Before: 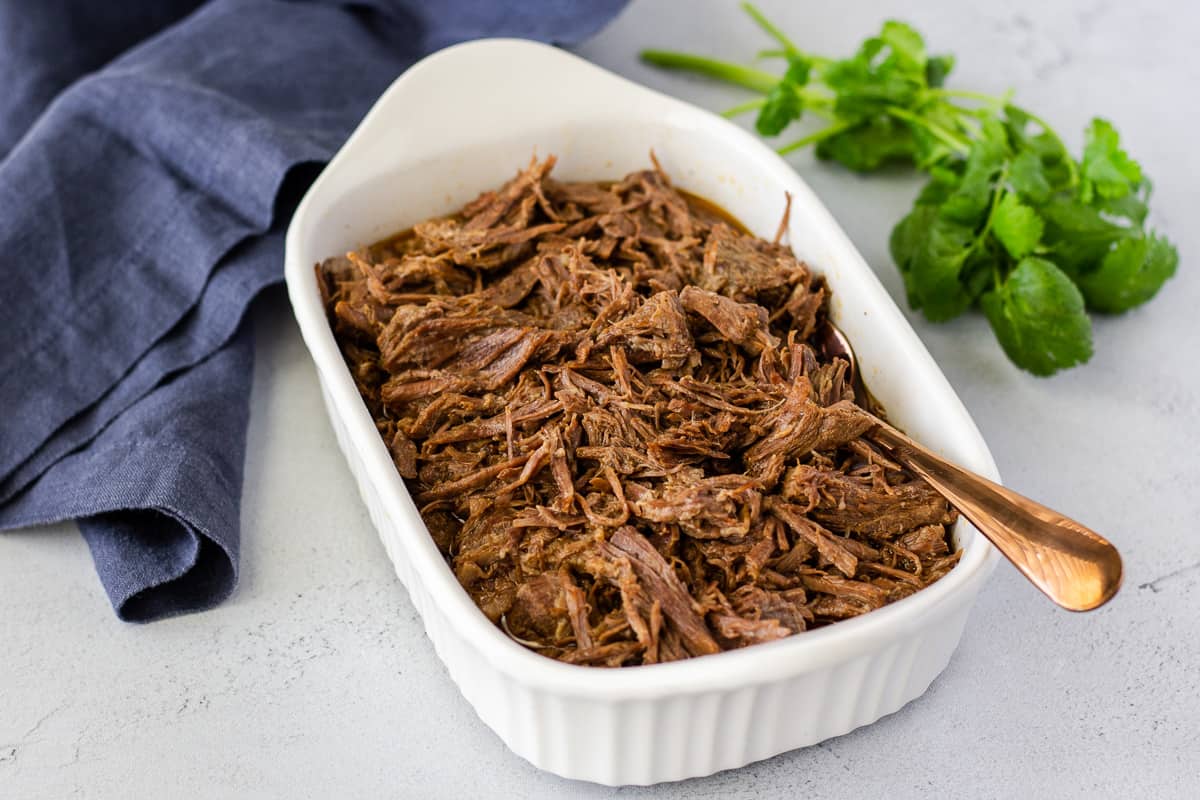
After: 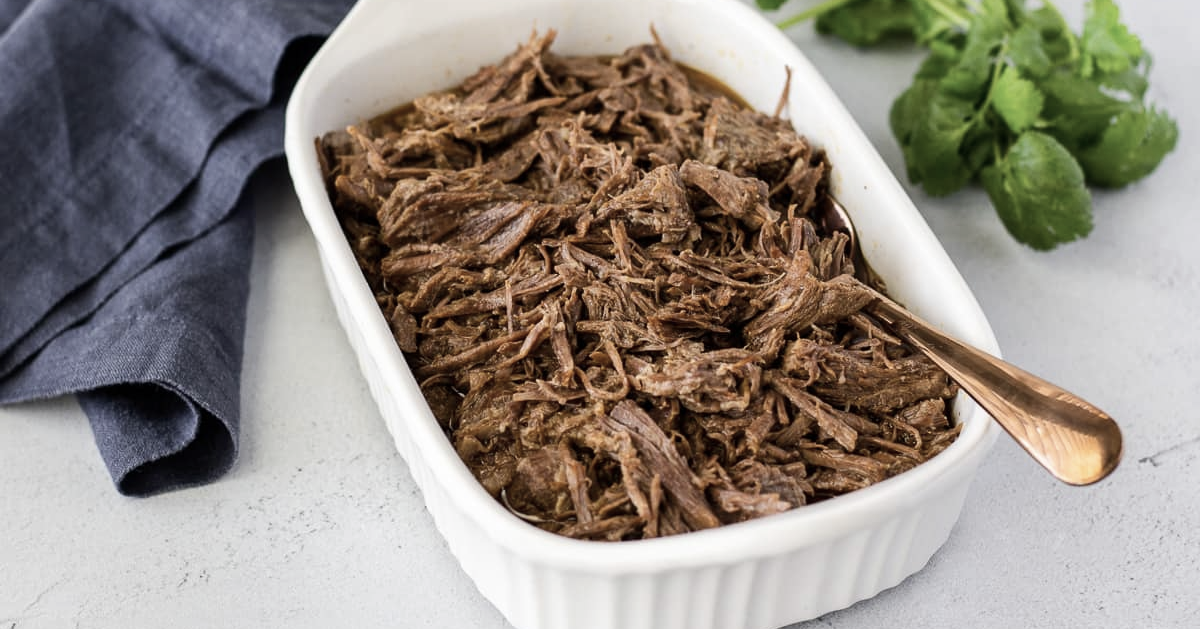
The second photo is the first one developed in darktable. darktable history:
color contrast: green-magenta contrast 0.96
crop and rotate: top 15.774%, bottom 5.506%
contrast brightness saturation: contrast 0.1, saturation -0.36
